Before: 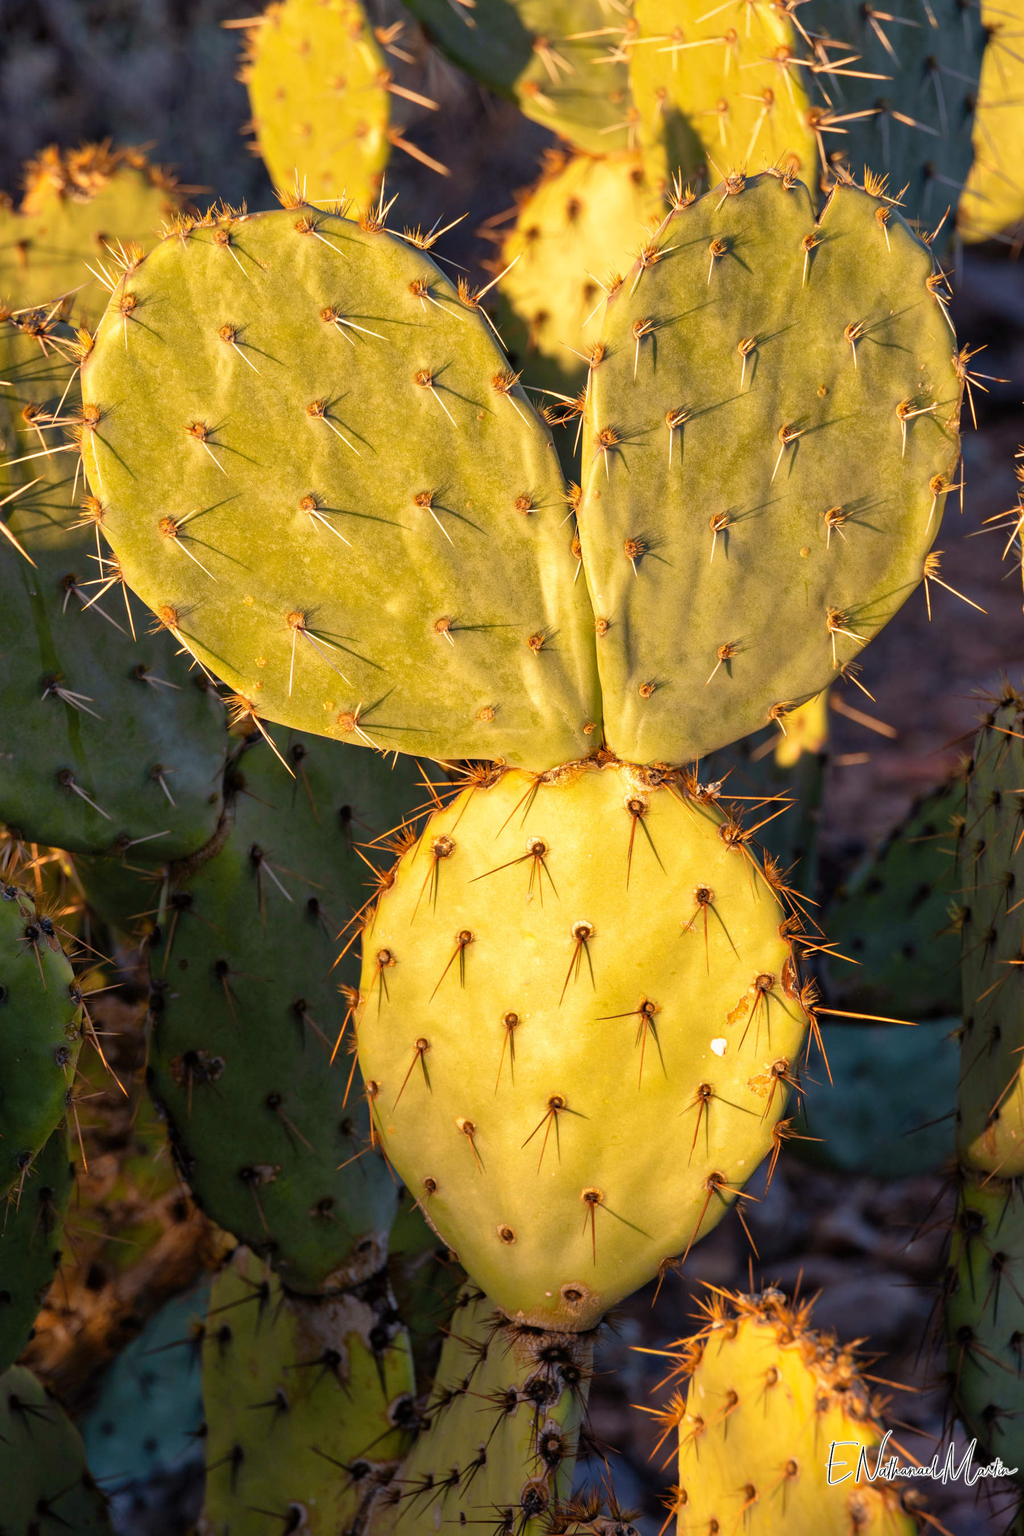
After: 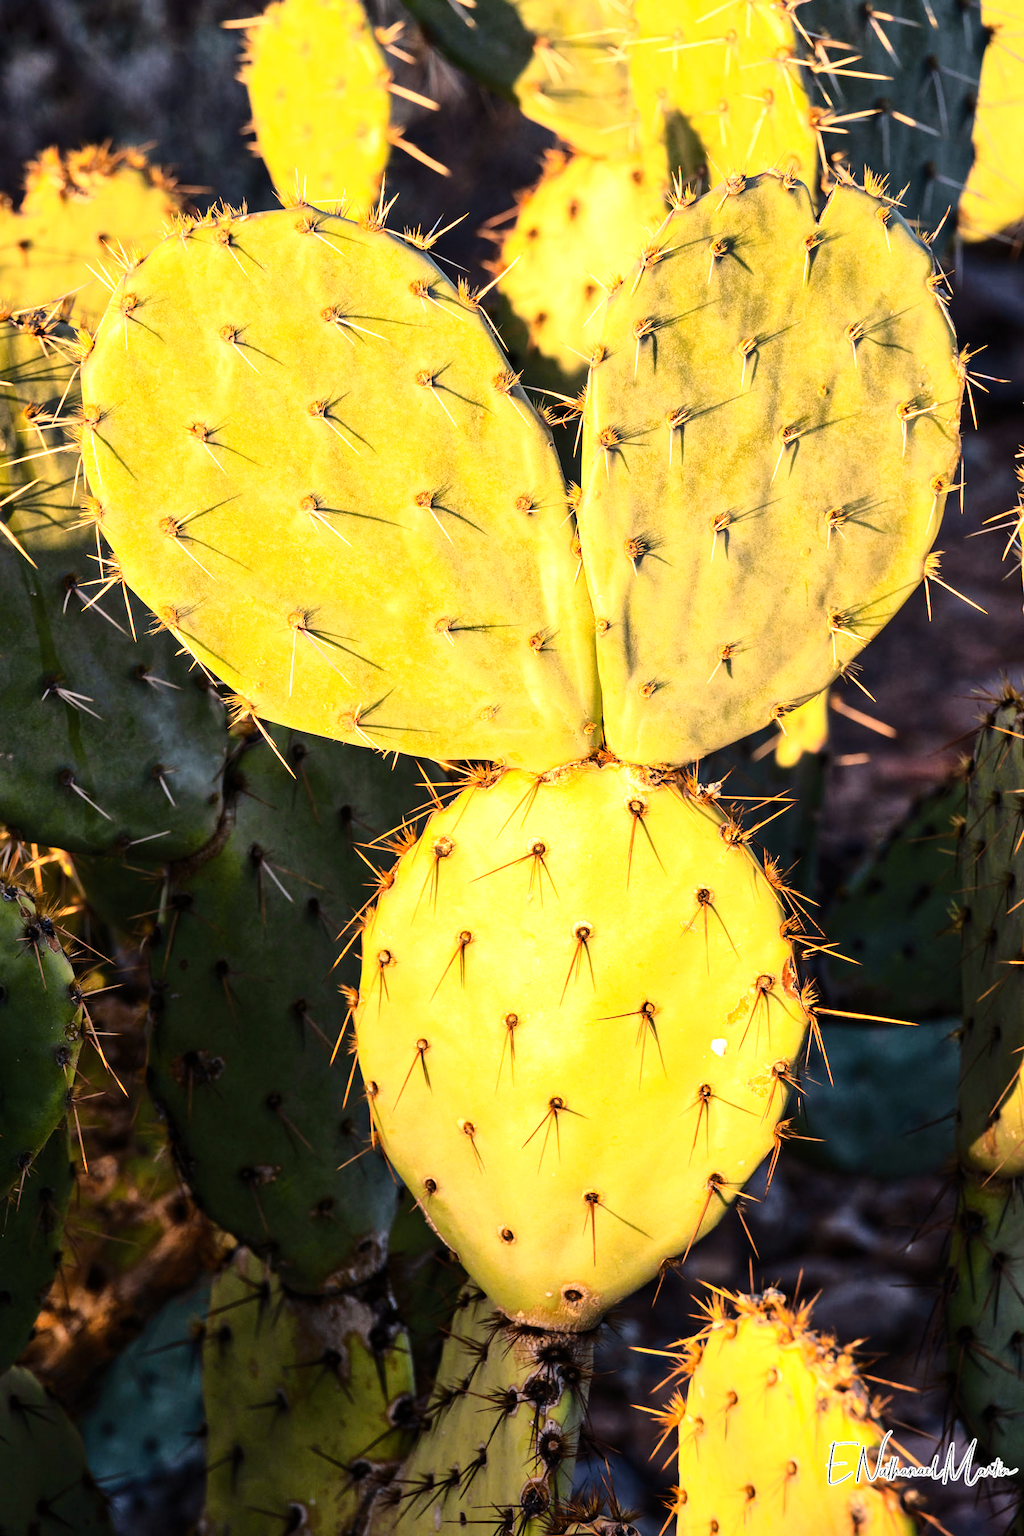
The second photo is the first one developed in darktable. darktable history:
base curve: curves: ch0 [(0, 0) (0.028, 0.03) (0.121, 0.232) (0.46, 0.748) (0.859, 0.968) (1, 1)]
tone equalizer: -8 EV -0.737 EV, -7 EV -0.717 EV, -6 EV -0.638 EV, -5 EV -0.408 EV, -3 EV 0.391 EV, -2 EV 0.6 EV, -1 EV 0.679 EV, +0 EV 0.757 EV, edges refinement/feathering 500, mask exposure compensation -1.57 EV, preserve details no
